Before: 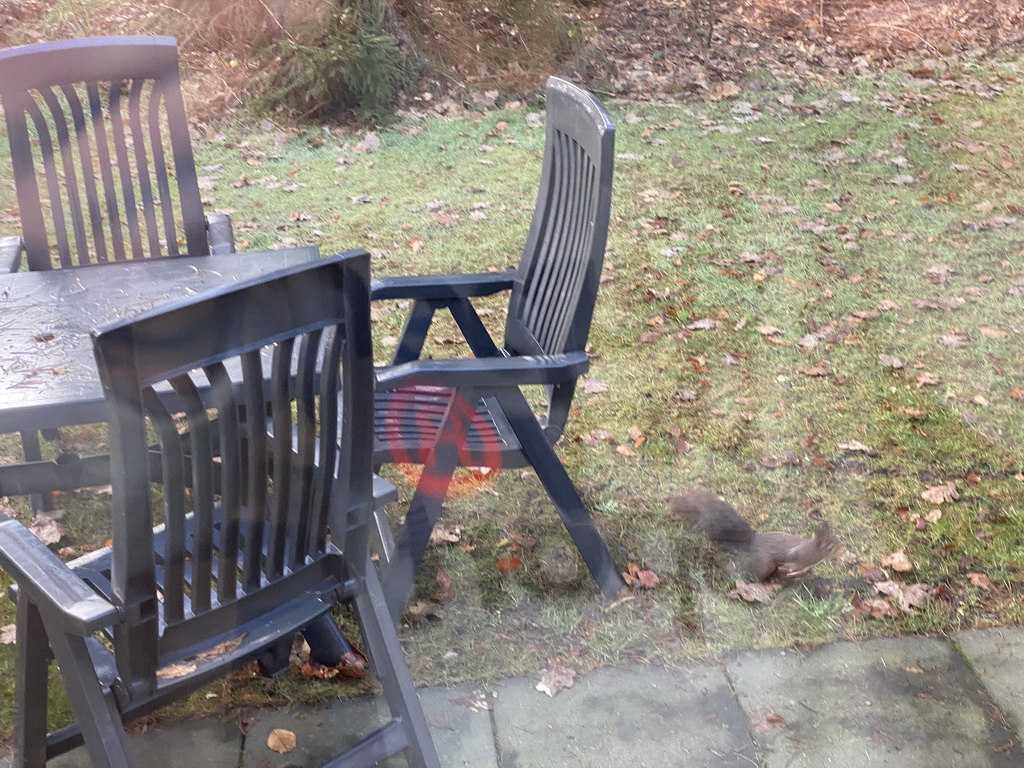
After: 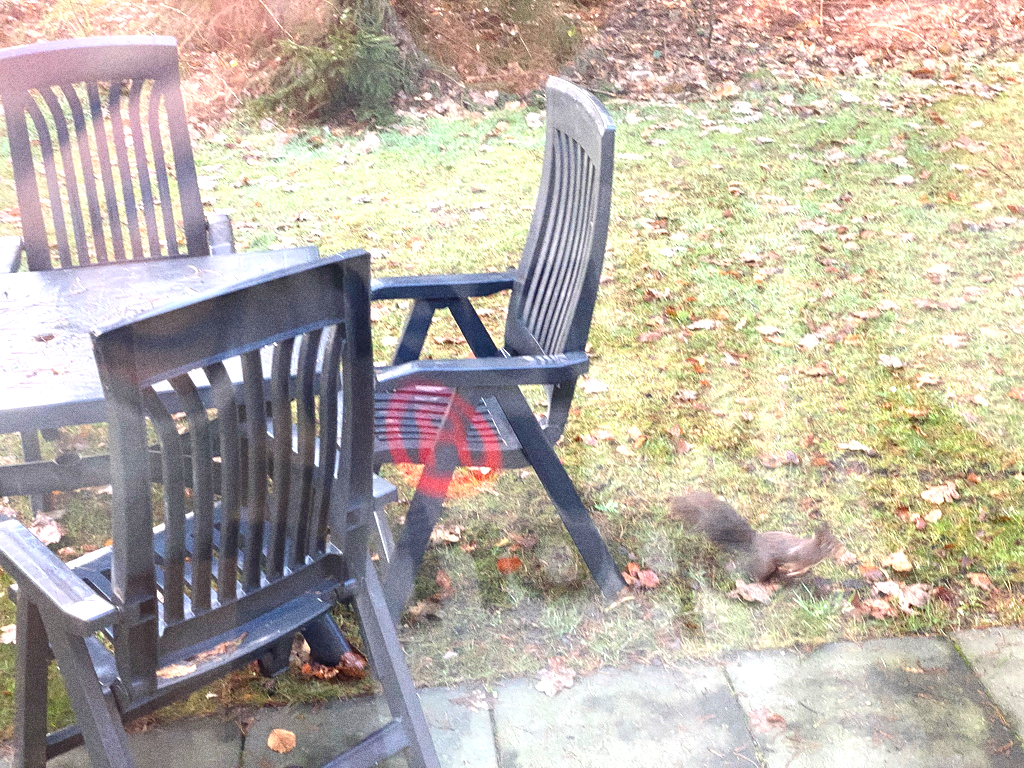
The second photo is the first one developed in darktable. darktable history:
exposure: exposure 0.95 EV, compensate highlight preservation false
grain: coarseness 0.09 ISO, strength 40%
